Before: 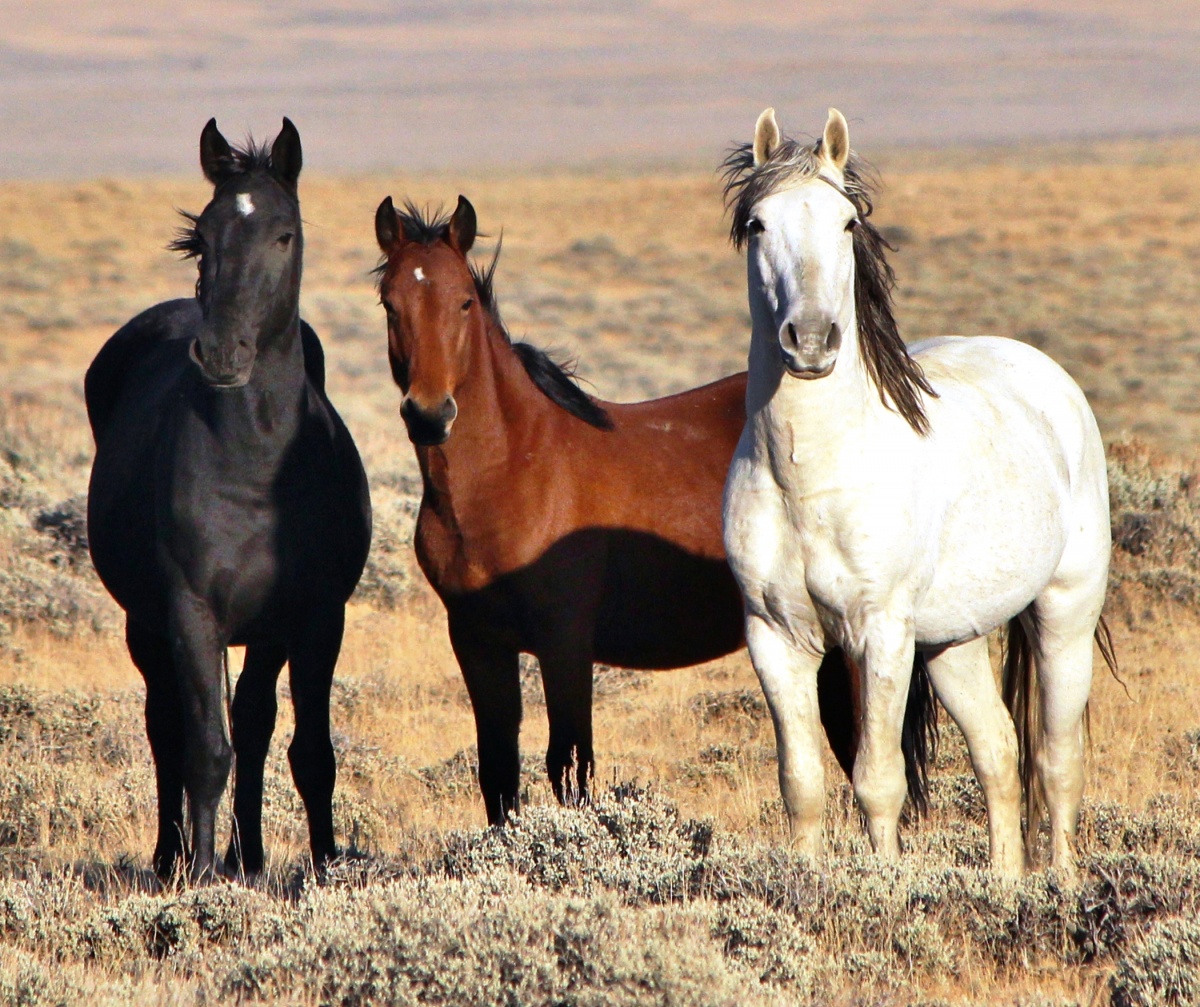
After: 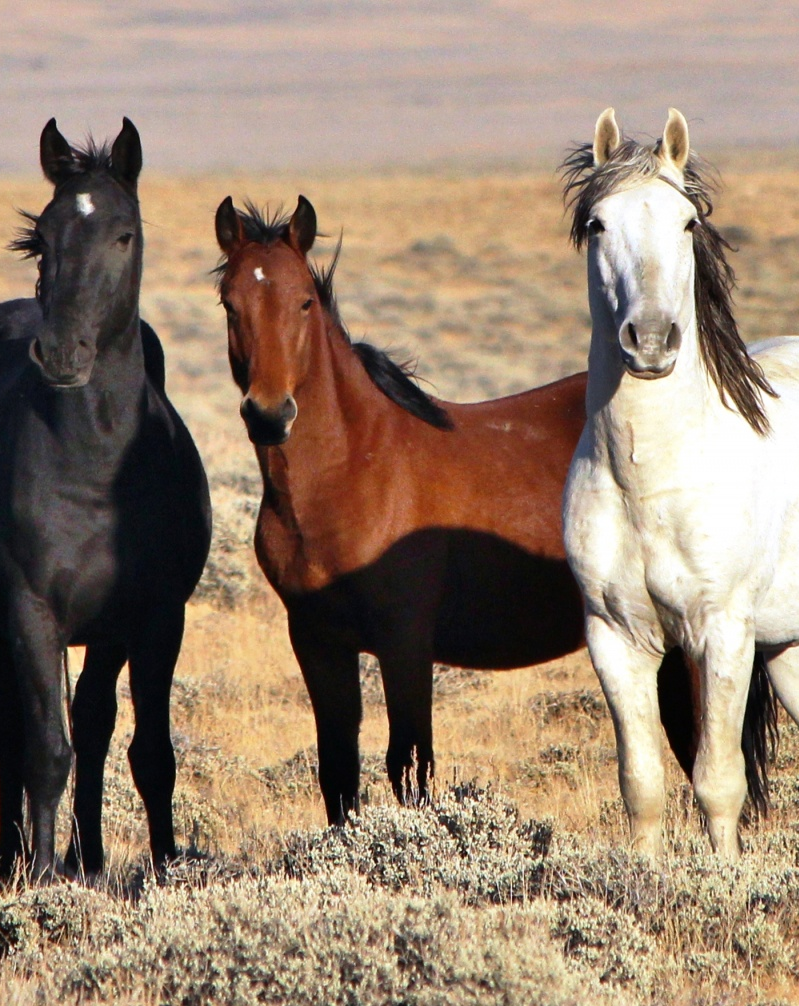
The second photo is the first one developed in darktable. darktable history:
crop and rotate: left 13.37%, right 20.008%
